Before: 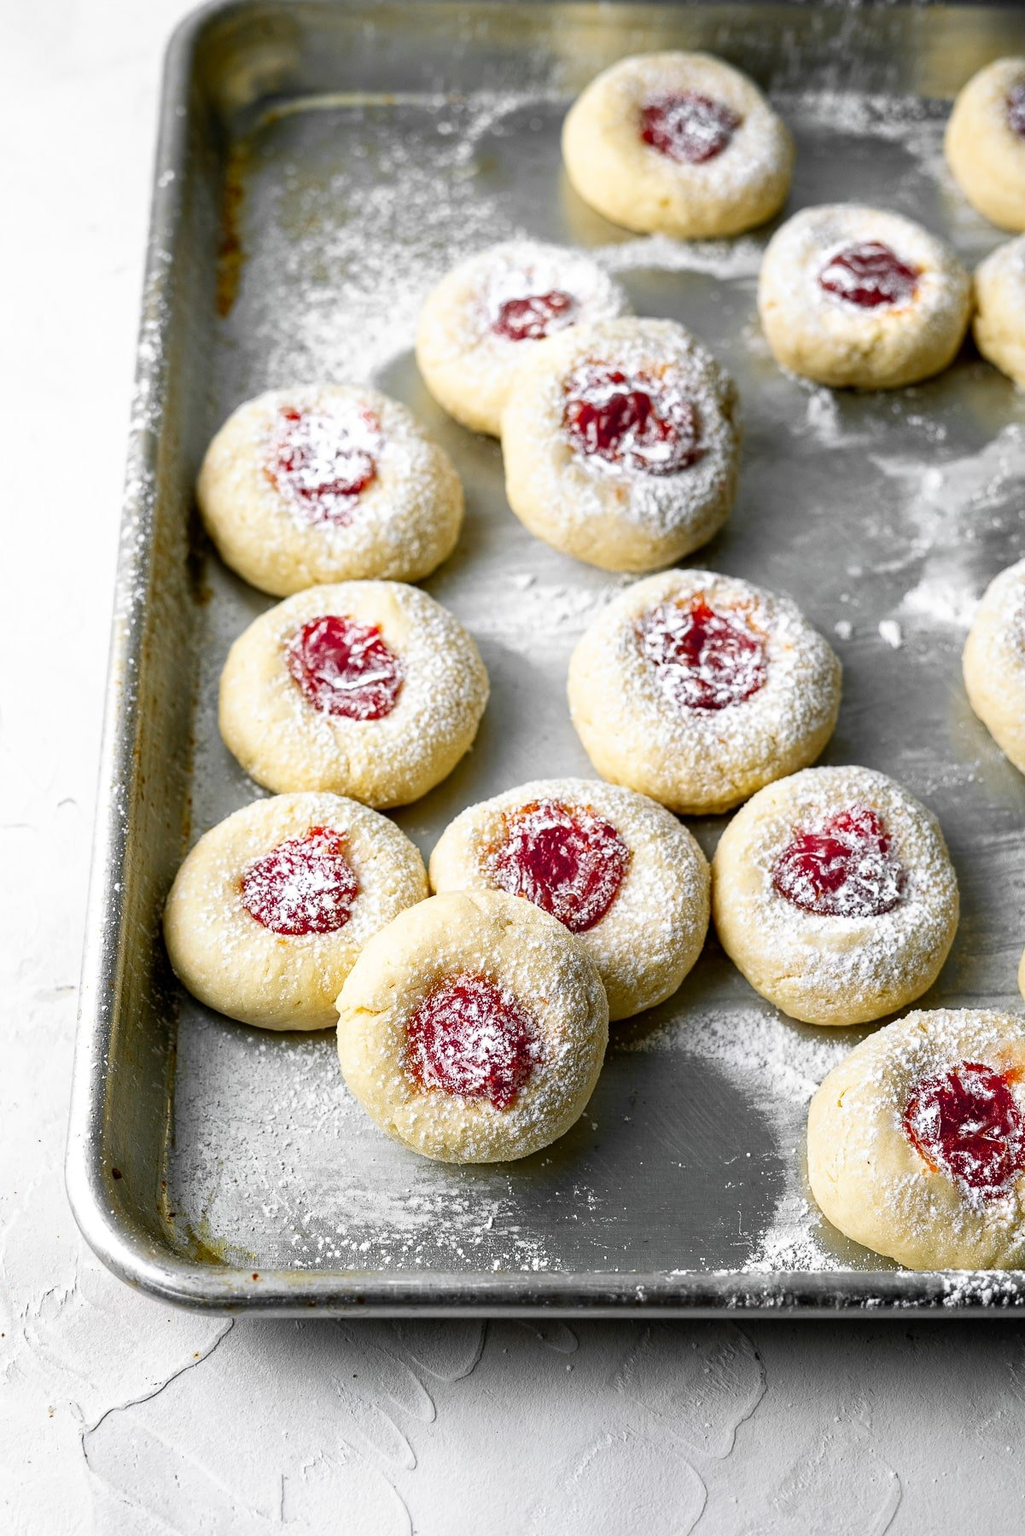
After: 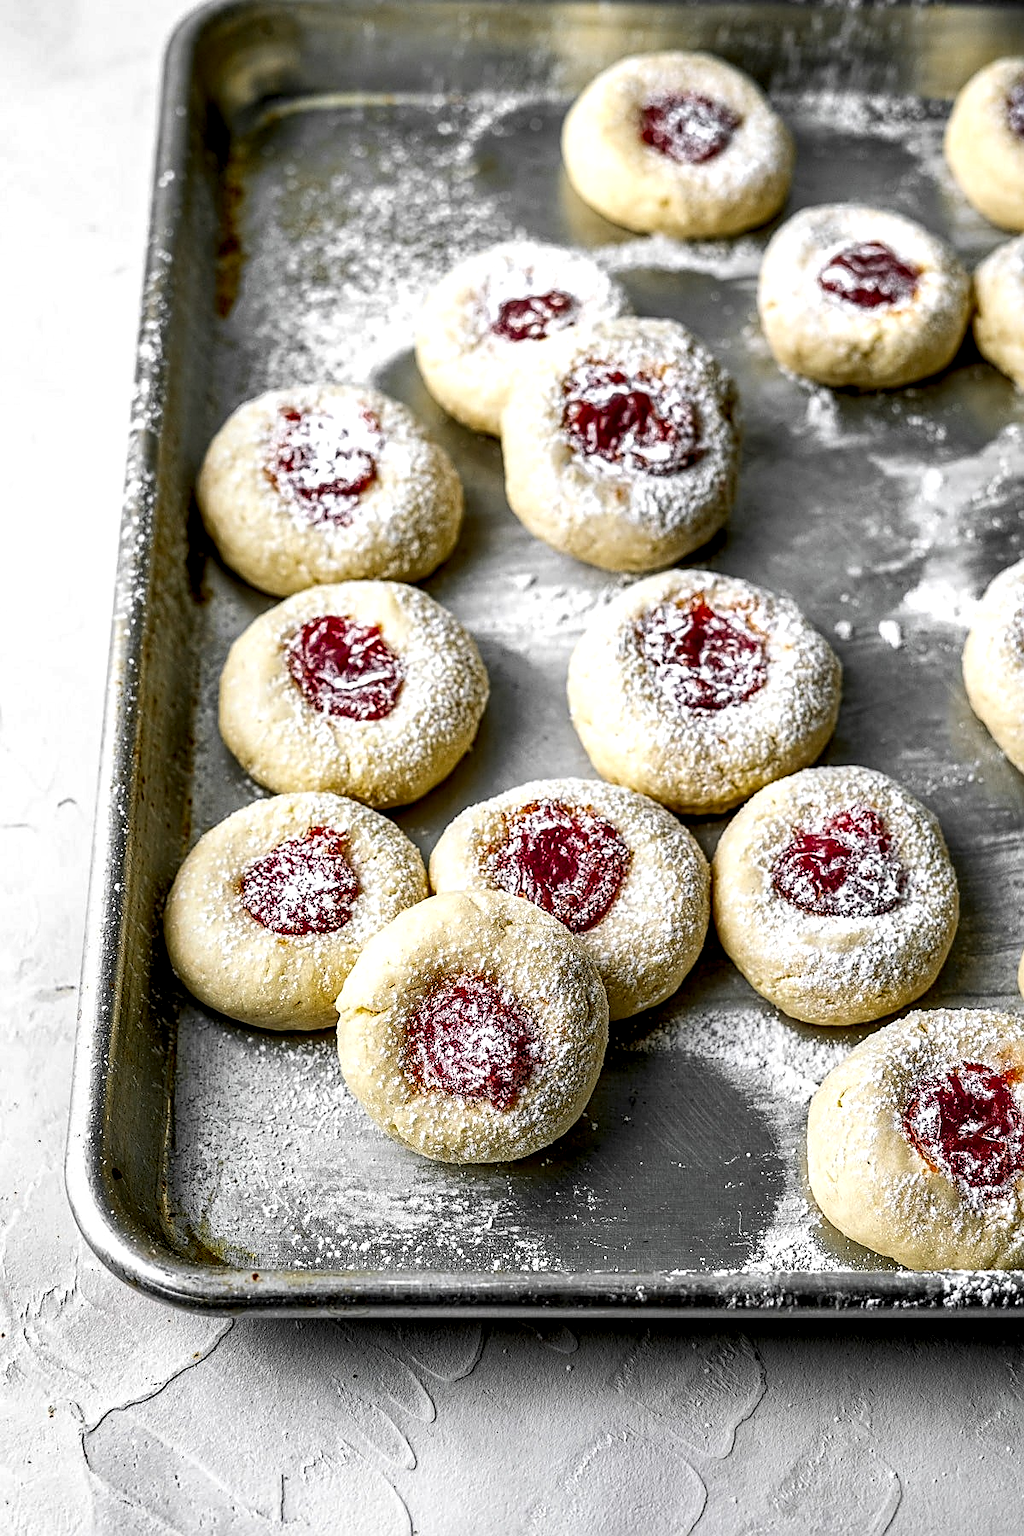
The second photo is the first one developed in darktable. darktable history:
sharpen: on, module defaults
contrast brightness saturation: saturation -0.05
shadows and highlights: shadows 60, soften with gaussian
local contrast: highlights 60%, shadows 60%, detail 160%
